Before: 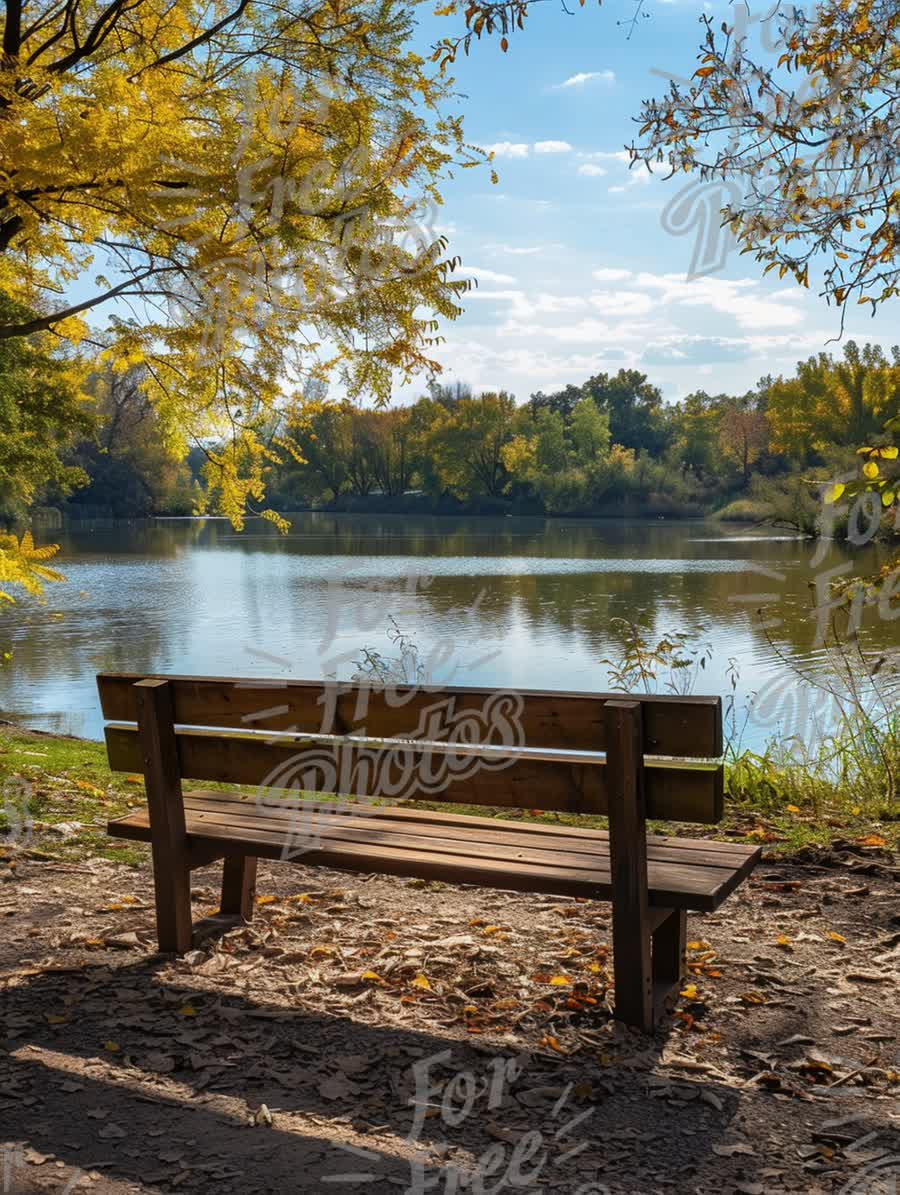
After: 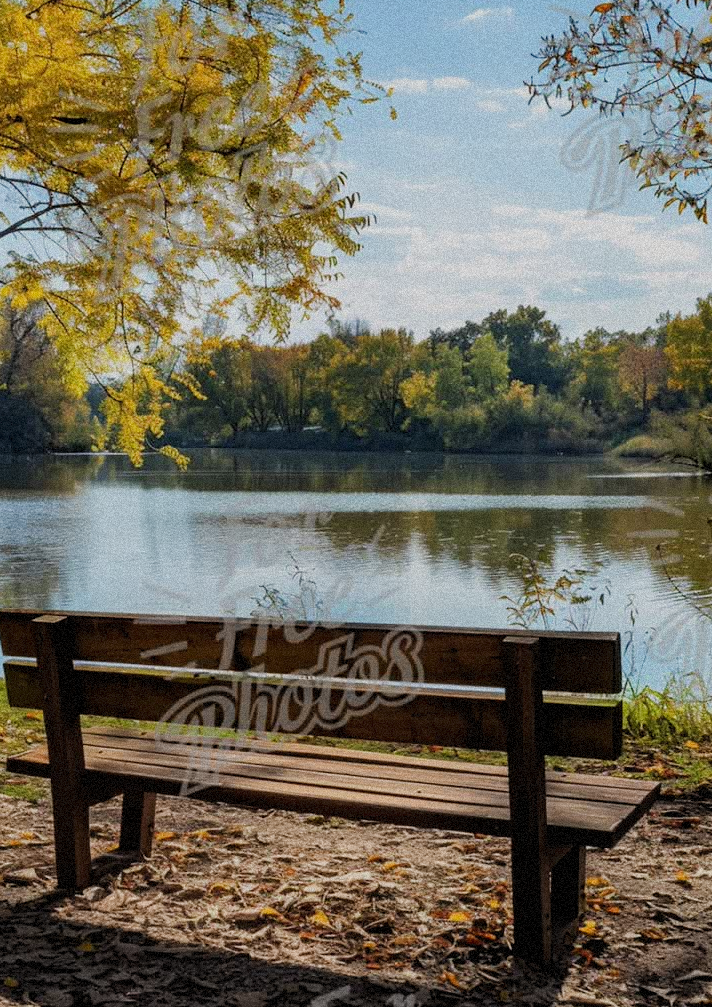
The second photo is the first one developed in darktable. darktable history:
grain: coarseness 9.38 ISO, strength 34.99%, mid-tones bias 0%
crop: left 11.225%, top 5.381%, right 9.565%, bottom 10.314%
filmic rgb: black relative exposure -7.65 EV, white relative exposure 4.56 EV, hardness 3.61
